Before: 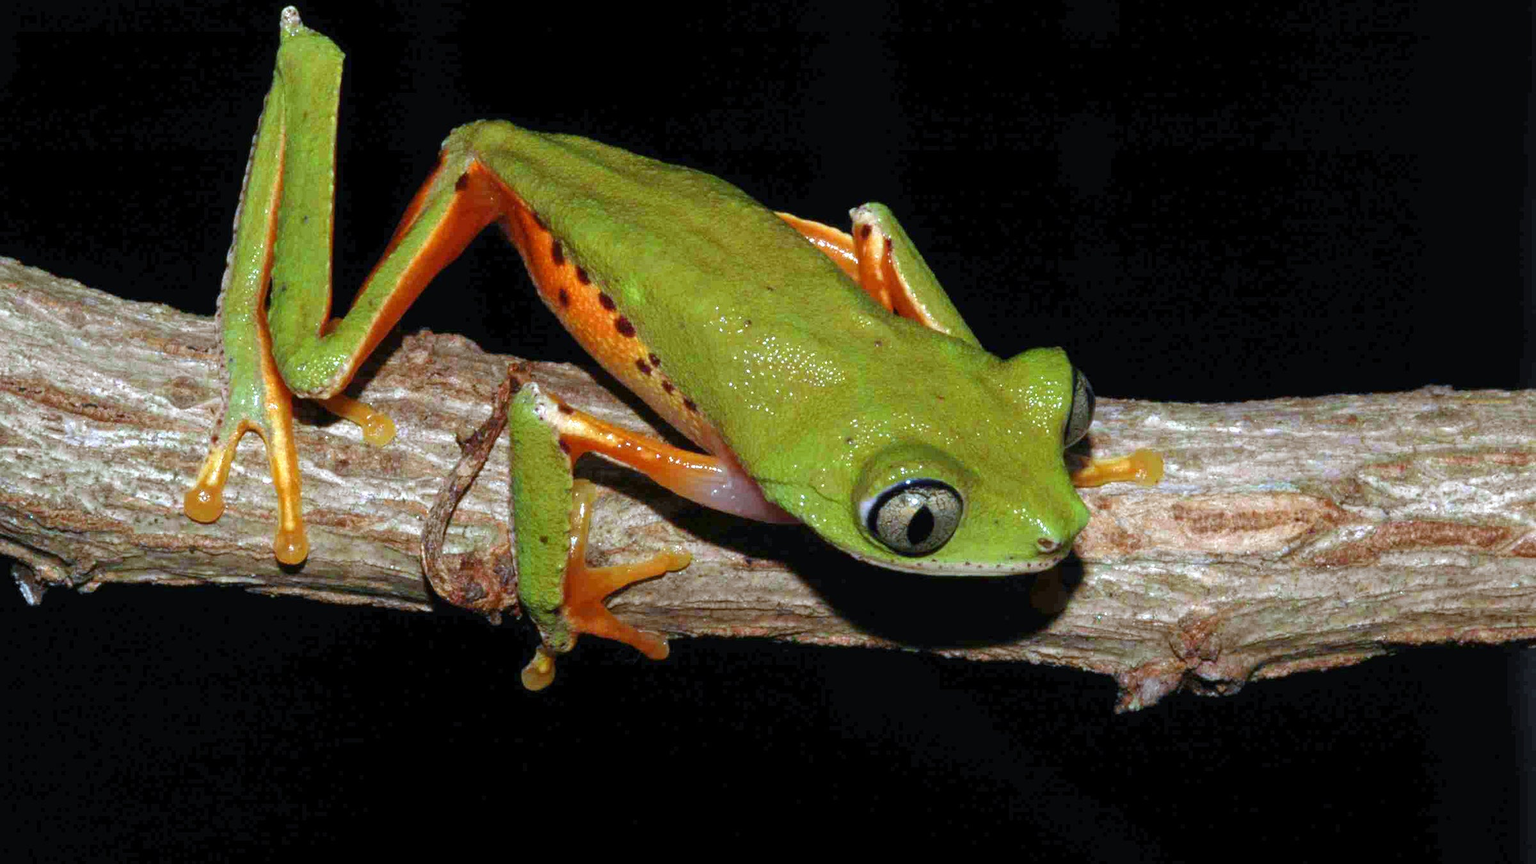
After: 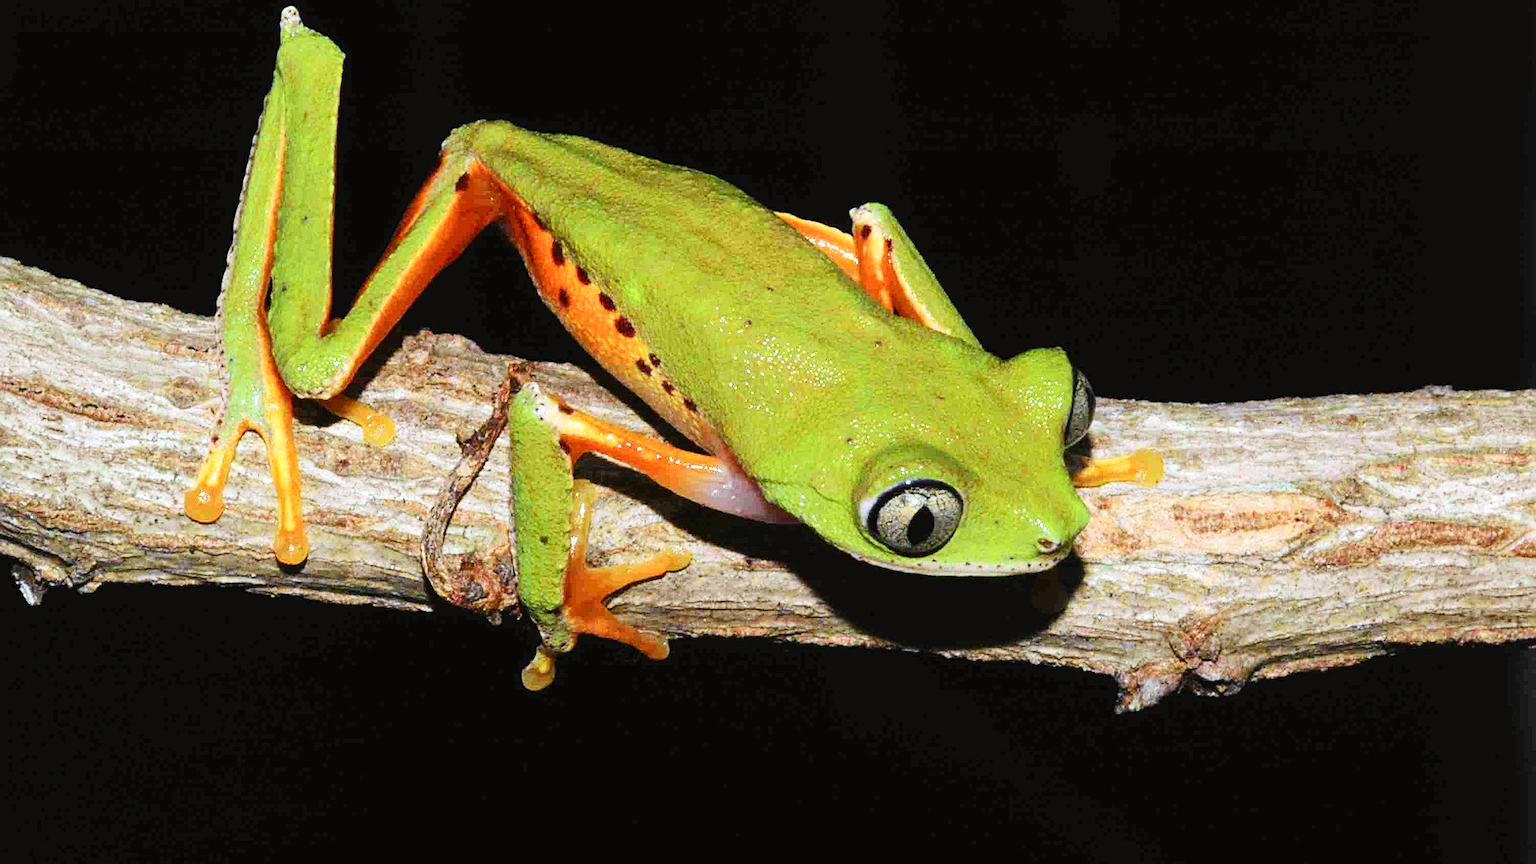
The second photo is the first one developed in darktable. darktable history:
sharpen: on, module defaults
exposure: black level correction -0.001, exposure 0.08 EV, compensate highlight preservation false
contrast brightness saturation: contrast 0.055, brightness 0.055, saturation 0.014
tone curve: curves: ch0 [(0, 0.008) (0.107, 0.083) (0.283, 0.287) (0.429, 0.51) (0.607, 0.739) (0.789, 0.893) (0.998, 0.978)]; ch1 [(0, 0) (0.323, 0.339) (0.438, 0.427) (0.478, 0.484) (0.502, 0.502) (0.527, 0.525) (0.571, 0.579) (0.608, 0.629) (0.669, 0.704) (0.859, 0.899) (1, 1)]; ch2 [(0, 0) (0.33, 0.347) (0.421, 0.456) (0.473, 0.498) (0.502, 0.504) (0.522, 0.524) (0.549, 0.567) (0.593, 0.626) (0.676, 0.724) (1, 1)], color space Lab, independent channels, preserve colors none
